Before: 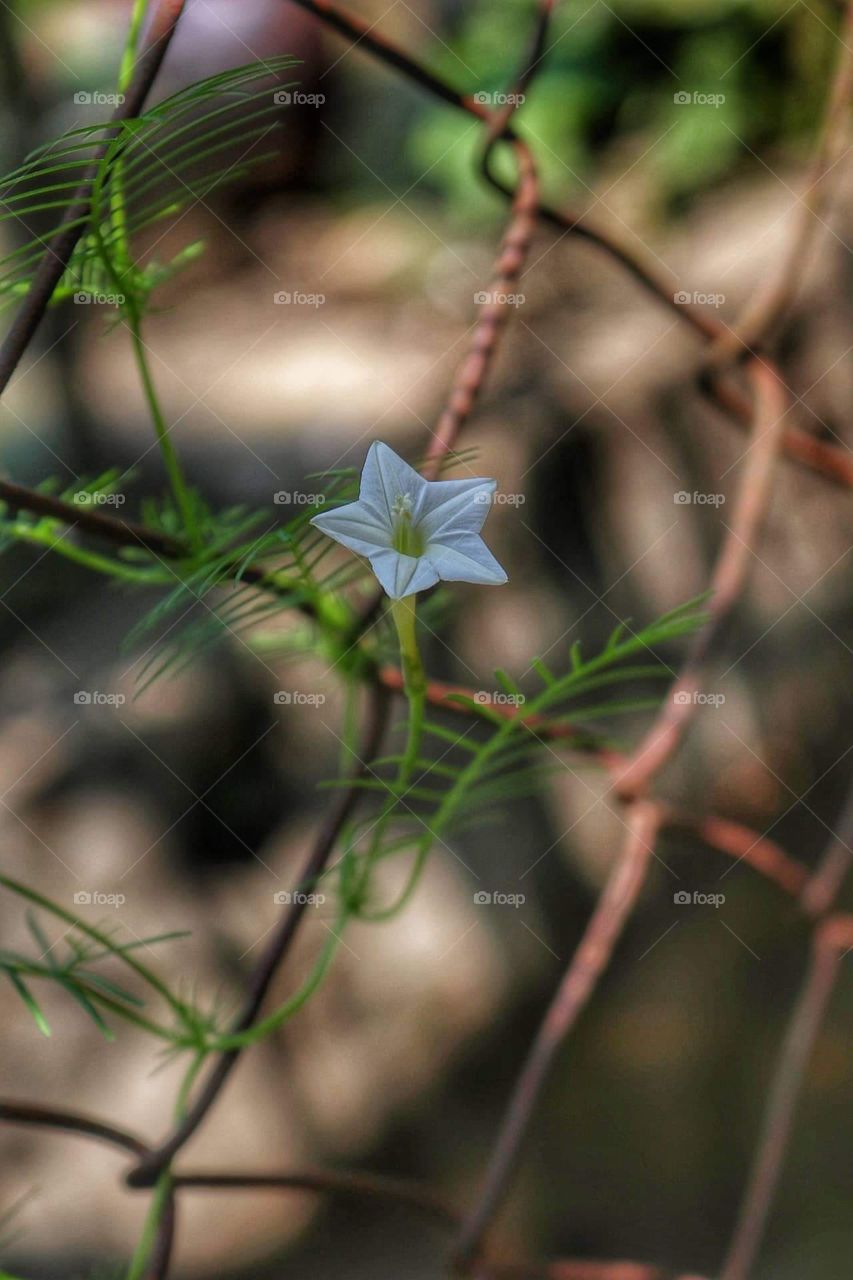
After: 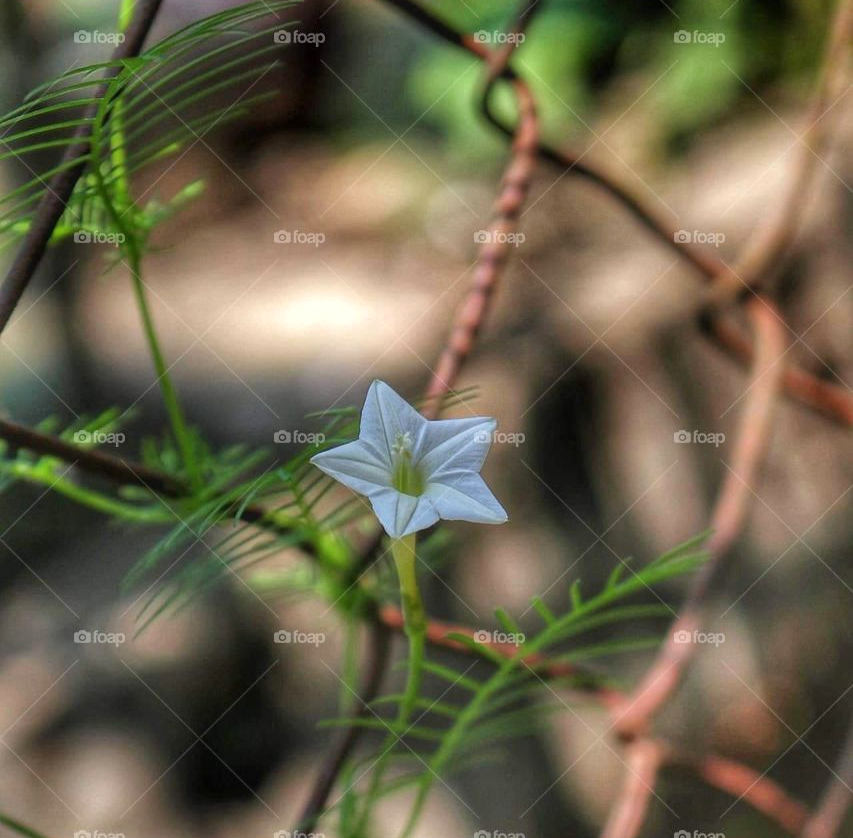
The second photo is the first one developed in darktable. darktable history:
crop and rotate: top 4.788%, bottom 29.7%
exposure: exposure 0.292 EV, compensate highlight preservation false
shadows and highlights: radius 136.34, soften with gaussian
